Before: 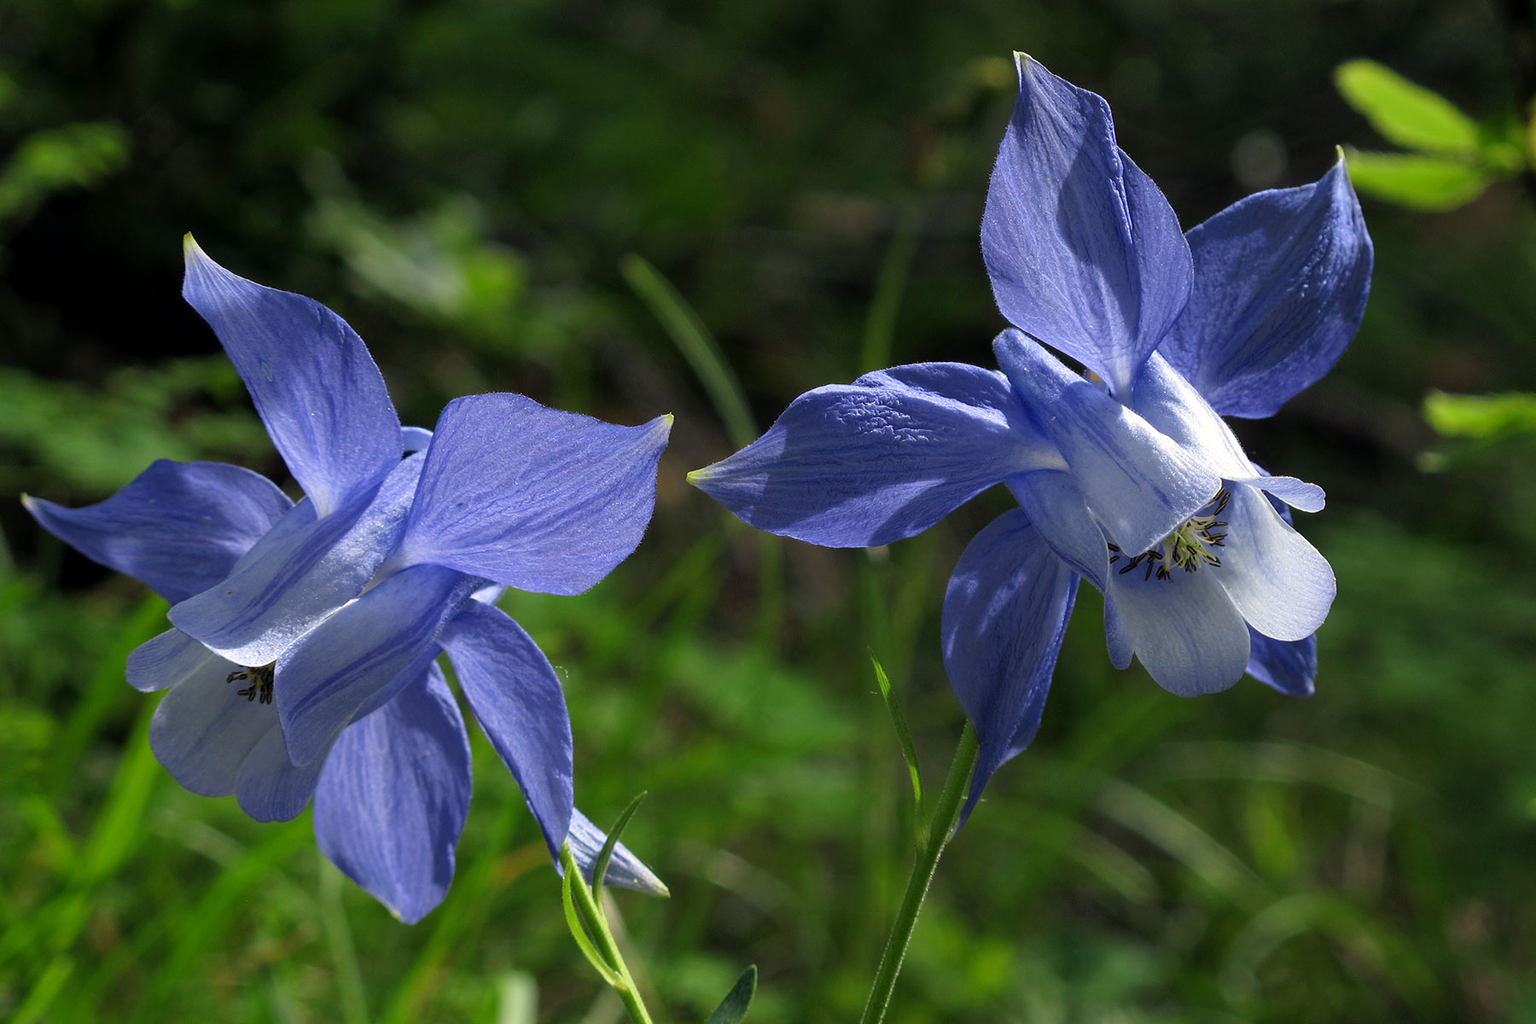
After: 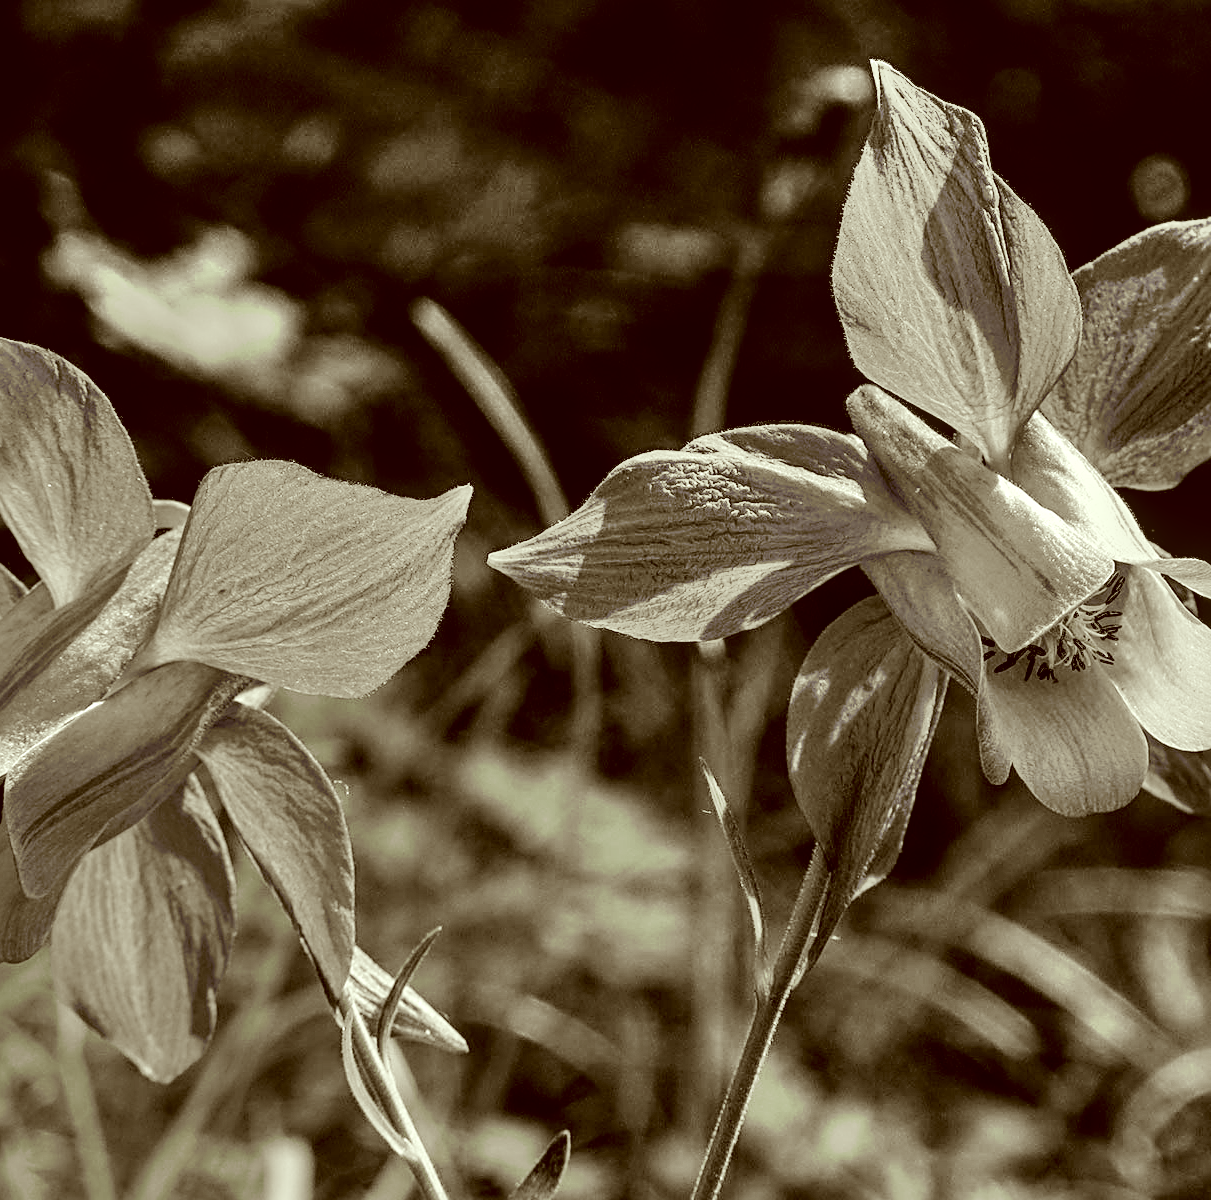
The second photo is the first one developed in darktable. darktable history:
crop and rotate: left 17.612%, right 15.071%
shadows and highlights: radius 113.03, shadows 51.39, white point adjustment 9.02, highlights -2.47, shadows color adjustment 97.68%, soften with gaussian
local contrast: detail 130%
color correction: highlights a* -5.21, highlights b* 9.8, shadows a* 9.33, shadows b* 24.95
tone equalizer: edges refinement/feathering 500, mask exposure compensation -1.57 EV, preserve details no
filmic rgb: black relative exposure -5.12 EV, white relative exposure 3.52 EV, threshold 2.97 EV, hardness 3.19, contrast 1.195, highlights saturation mix -48.72%, add noise in highlights 0.001, preserve chrominance max RGB, color science v3 (2019), use custom middle-gray values true, contrast in highlights soft, enable highlight reconstruction true
sharpen: radius 3.12
